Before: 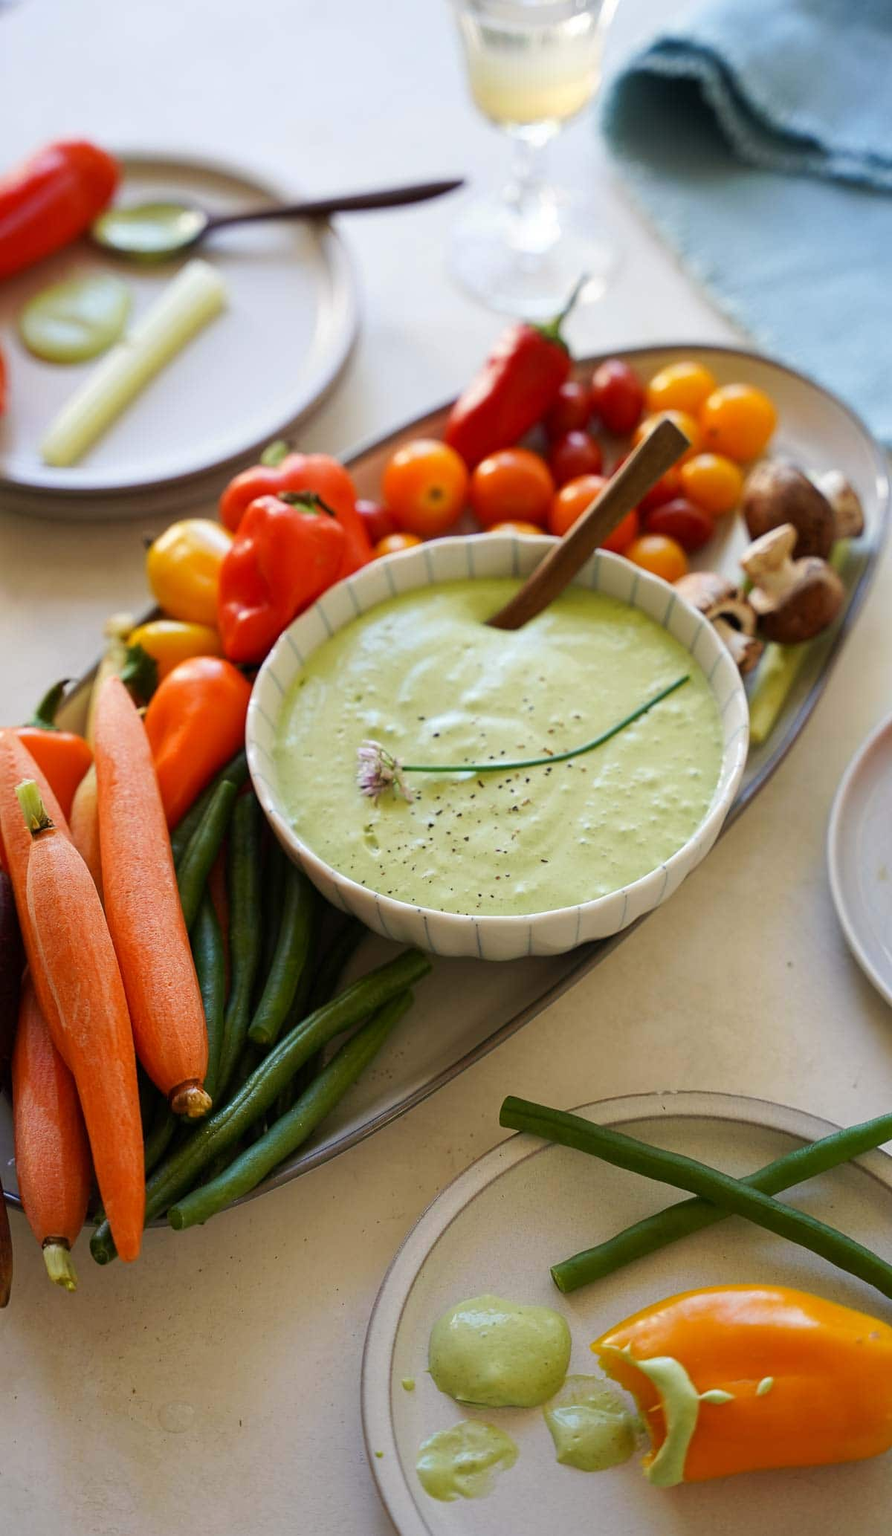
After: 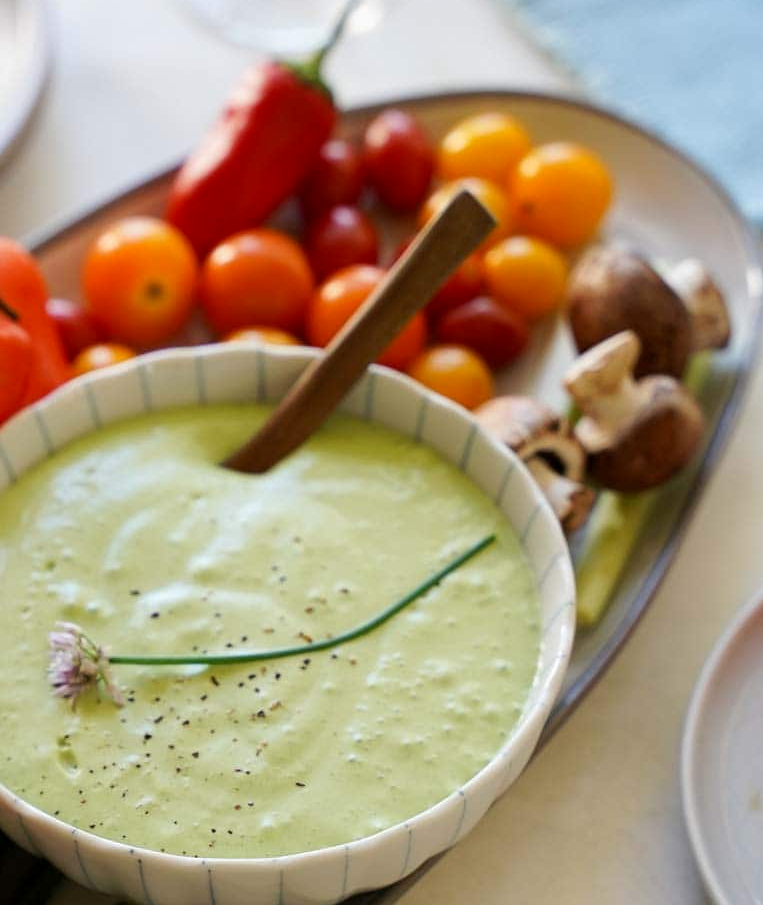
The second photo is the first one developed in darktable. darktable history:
exposure: black level correction 0.001, compensate highlight preservation false
crop: left 36.01%, top 18.102%, right 0.359%, bottom 38.089%
